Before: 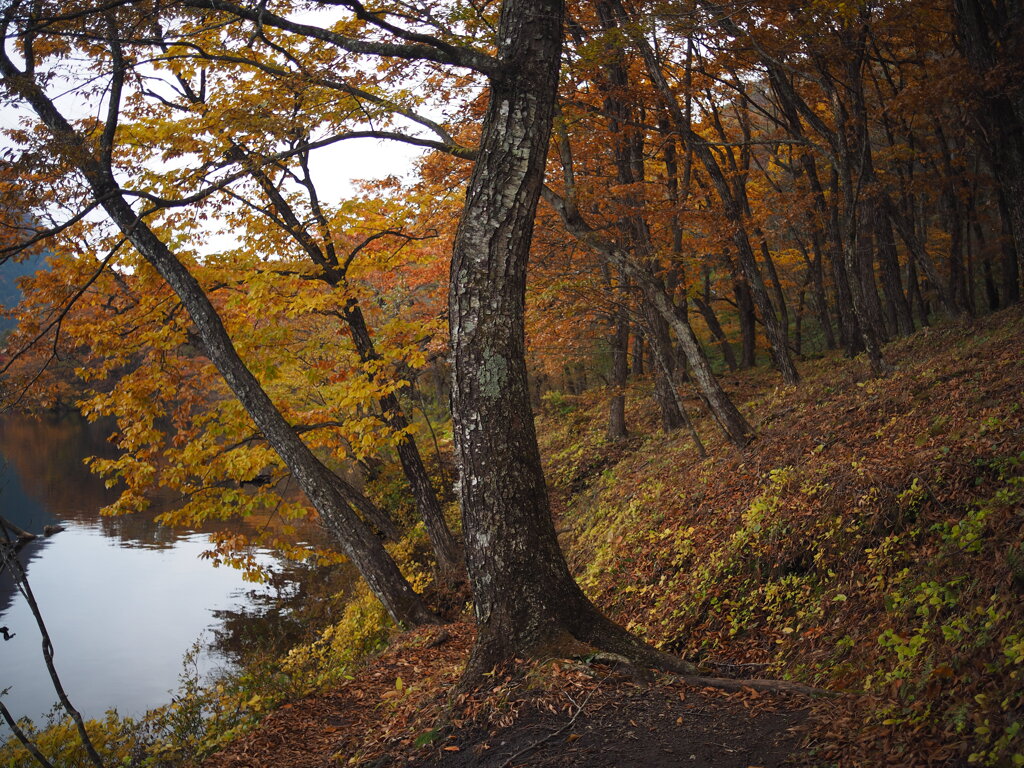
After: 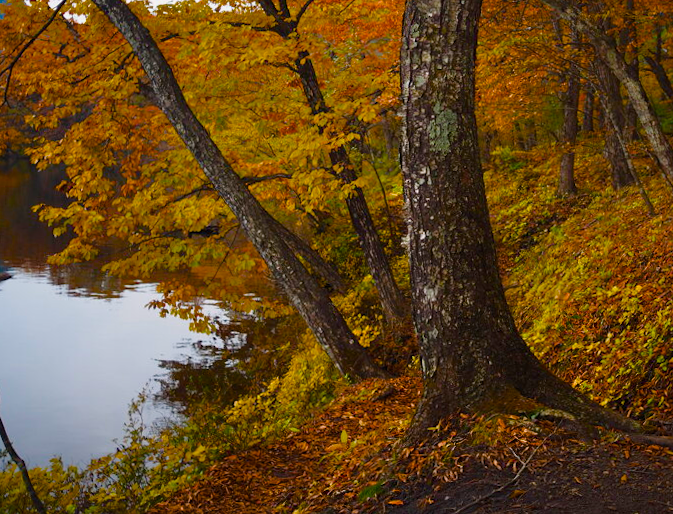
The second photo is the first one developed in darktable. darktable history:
crop and rotate: angle -0.966°, left 3.958%, top 31.516%, right 28.802%
exposure: black level correction 0.001, exposure 1.819 EV, compensate exposure bias true, compensate highlight preservation false
color balance rgb: highlights gain › chroma 0.271%, highlights gain › hue 331.92°, linear chroma grading › global chroma 49.676%, perceptual saturation grading › global saturation 23.188%, perceptual saturation grading › highlights -23.642%, perceptual saturation grading › mid-tones 23.702%, perceptual saturation grading › shadows 40.775%, global vibrance -22.732%
tone equalizer: -8 EV -2 EV, -7 EV -1.97 EV, -6 EV -1.97 EV, -5 EV -2 EV, -4 EV -1.99 EV, -3 EV -1.97 EV, -2 EV -2 EV, -1 EV -1.61 EV, +0 EV -1.98 EV
